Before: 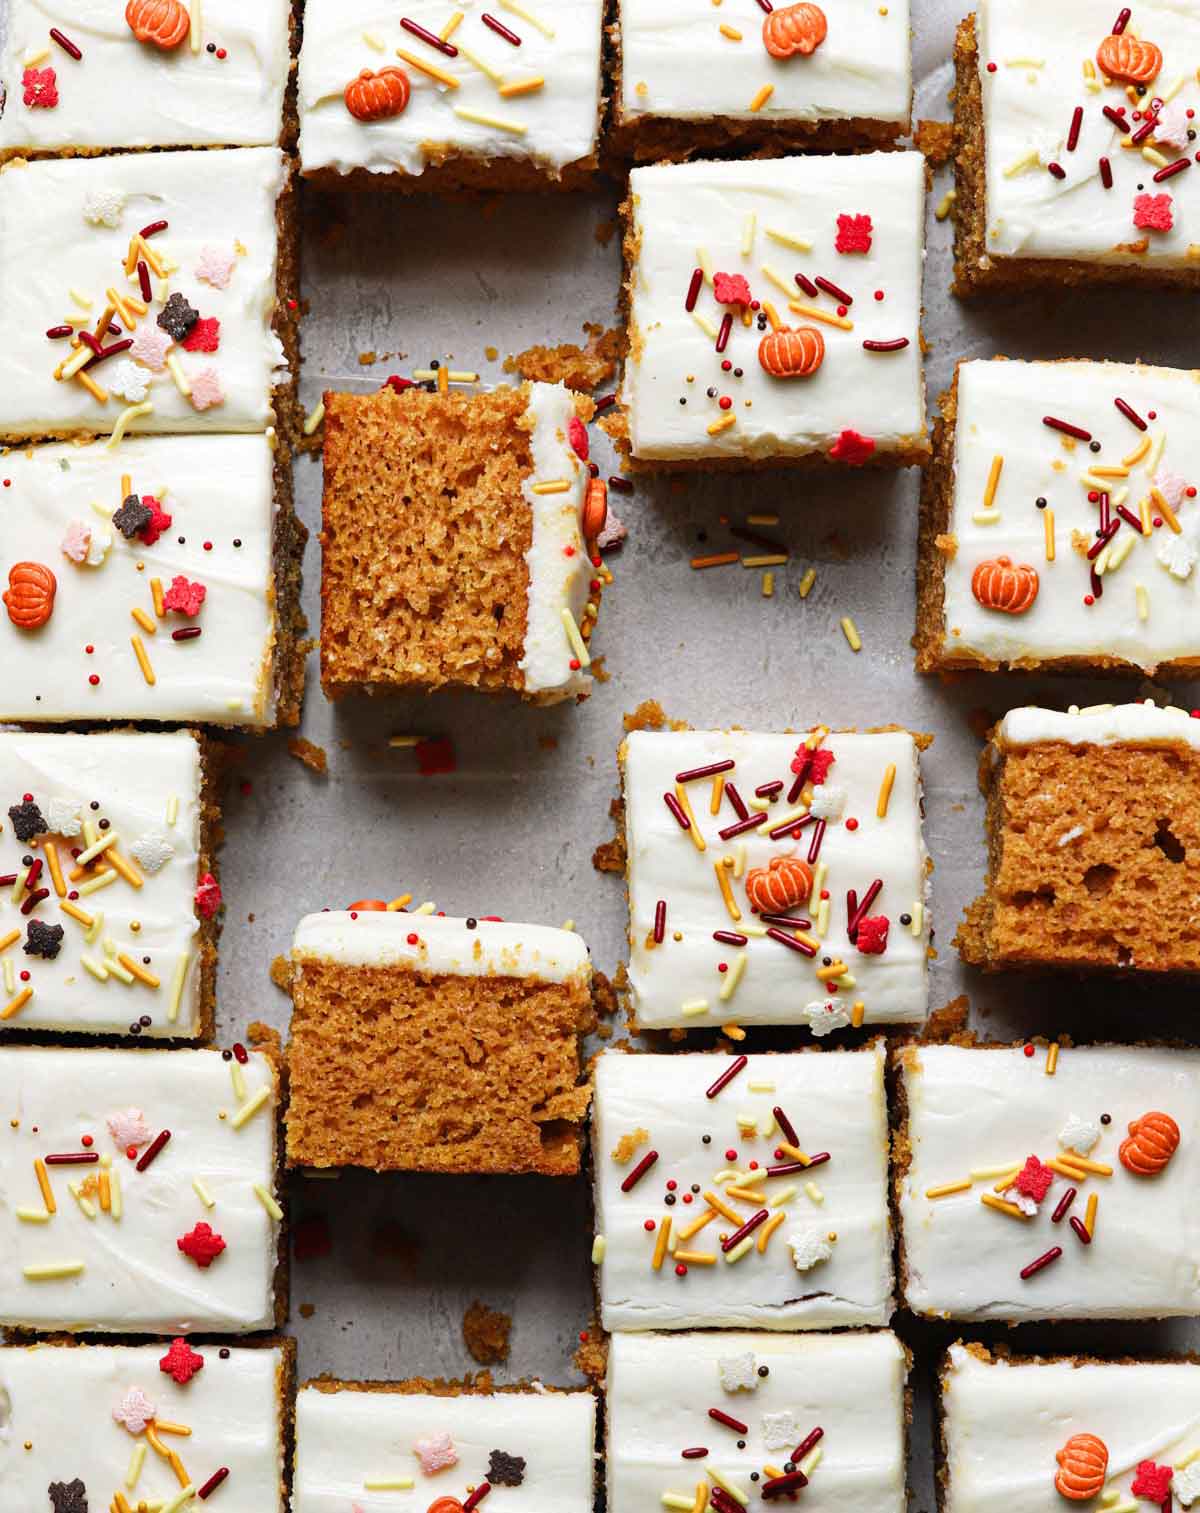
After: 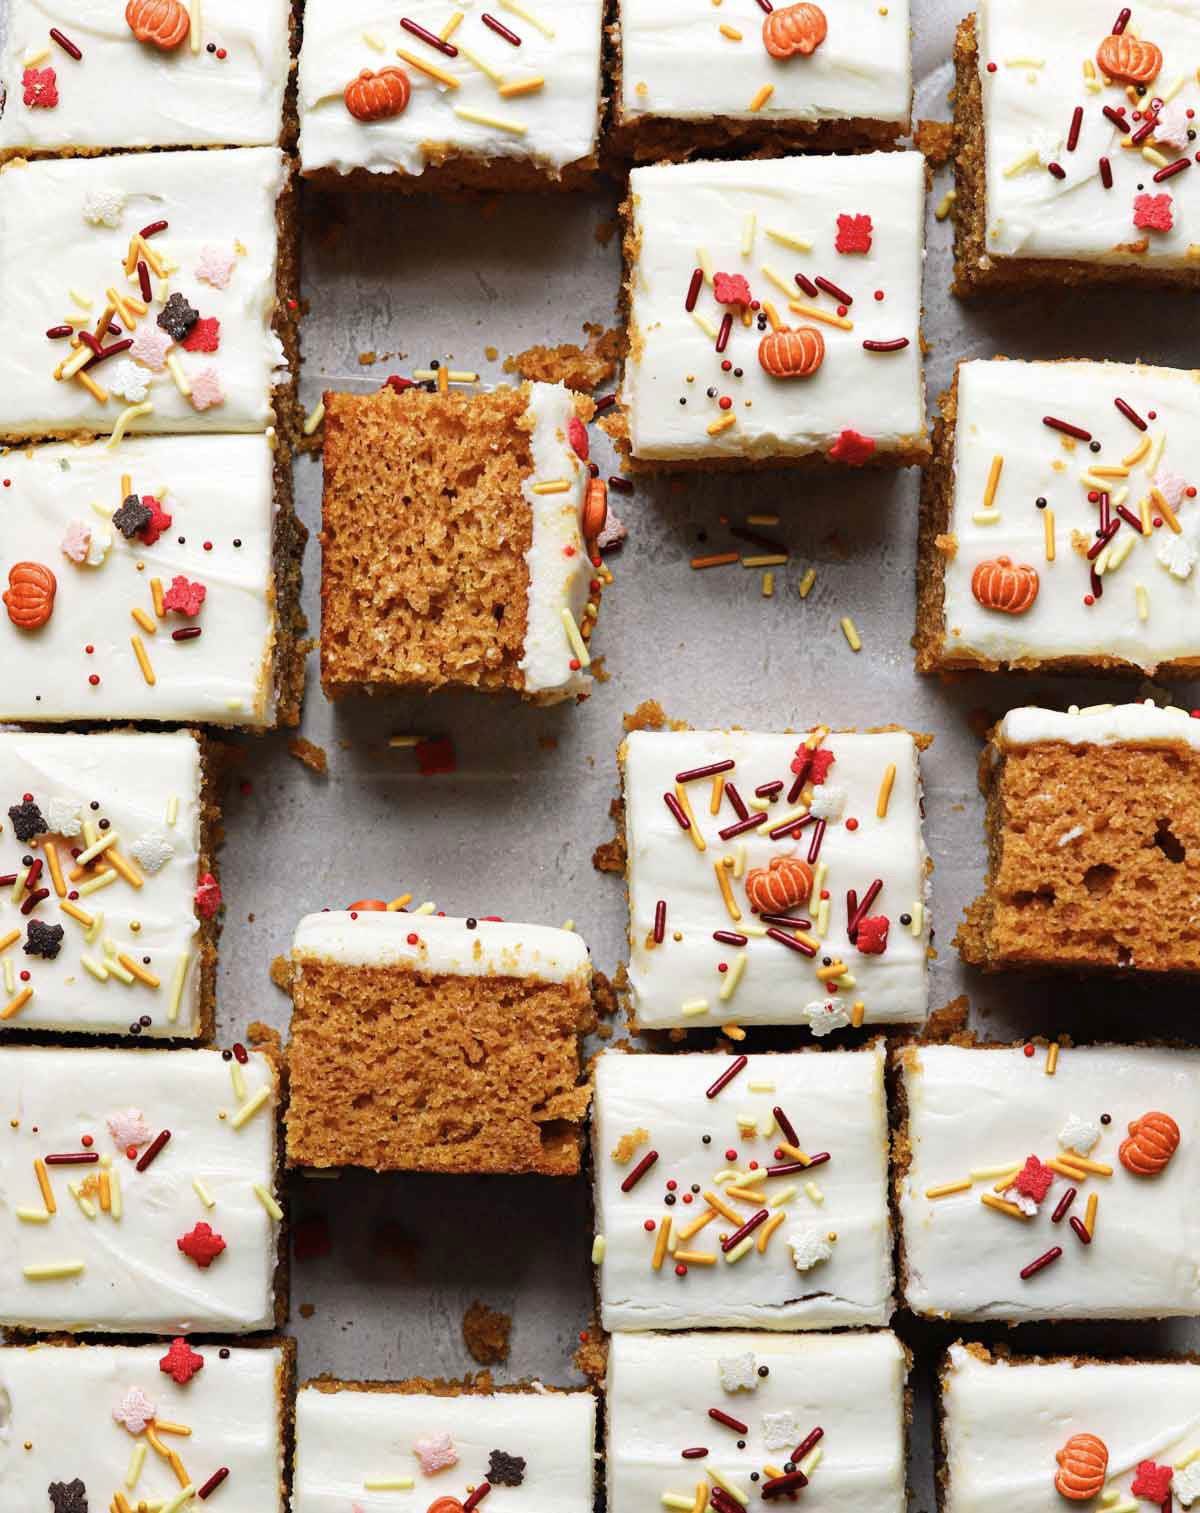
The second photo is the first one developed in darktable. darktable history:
color zones: curves: ch1 [(0, 0.469) (0.001, 0.469) (0.12, 0.446) (0.248, 0.469) (0.5, 0.5) (0.748, 0.5) (0.999, 0.469) (1, 0.469)]
